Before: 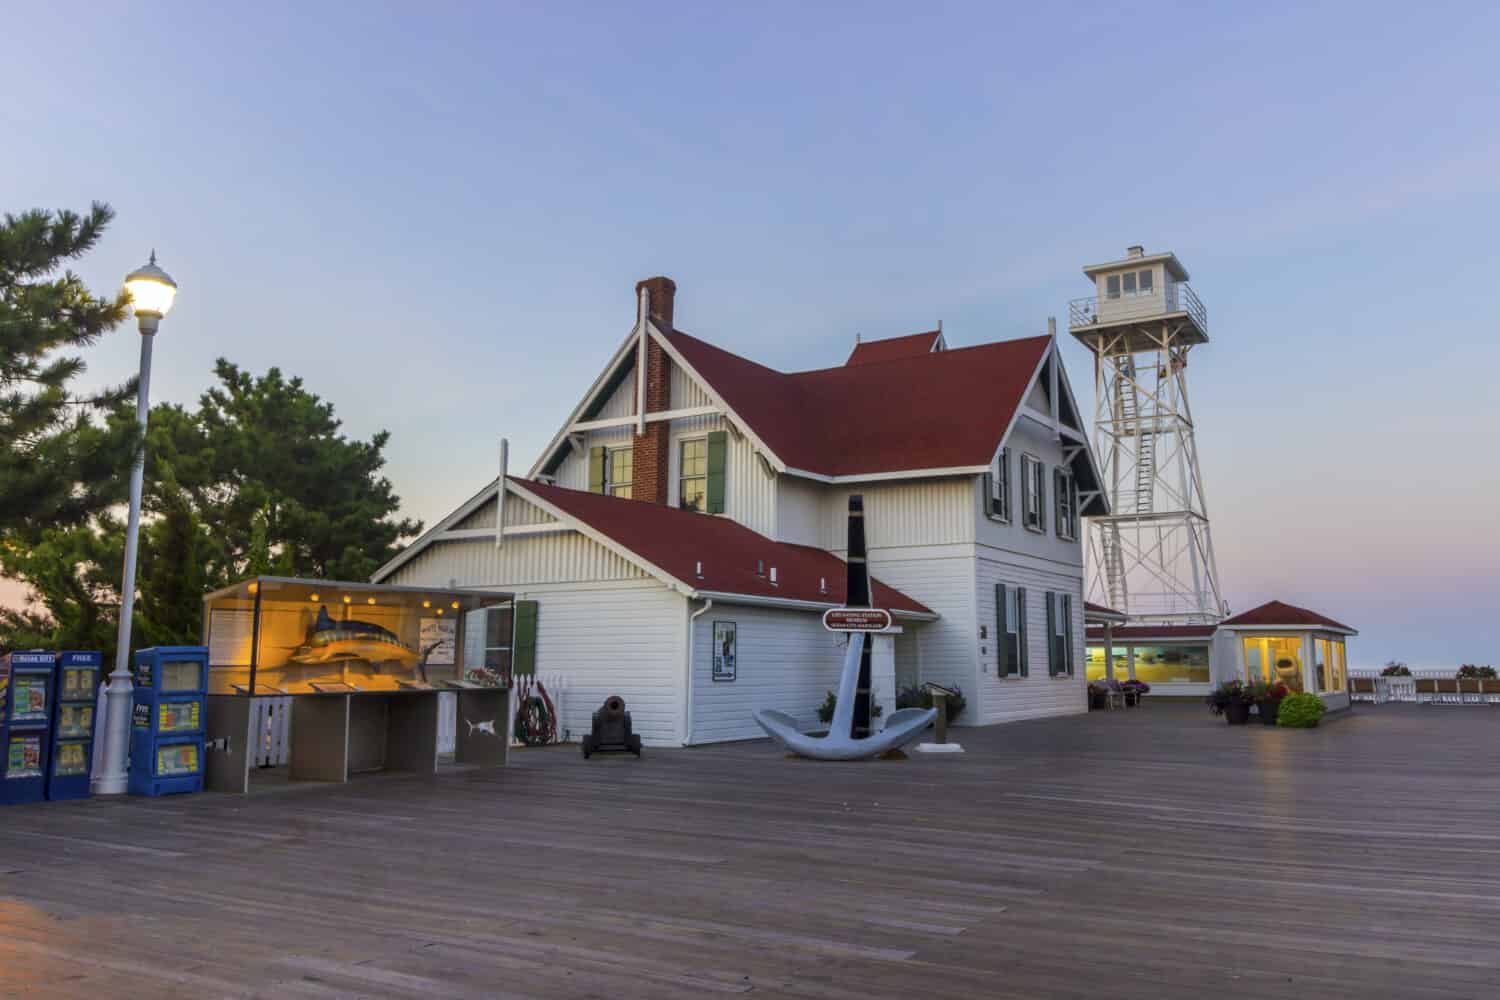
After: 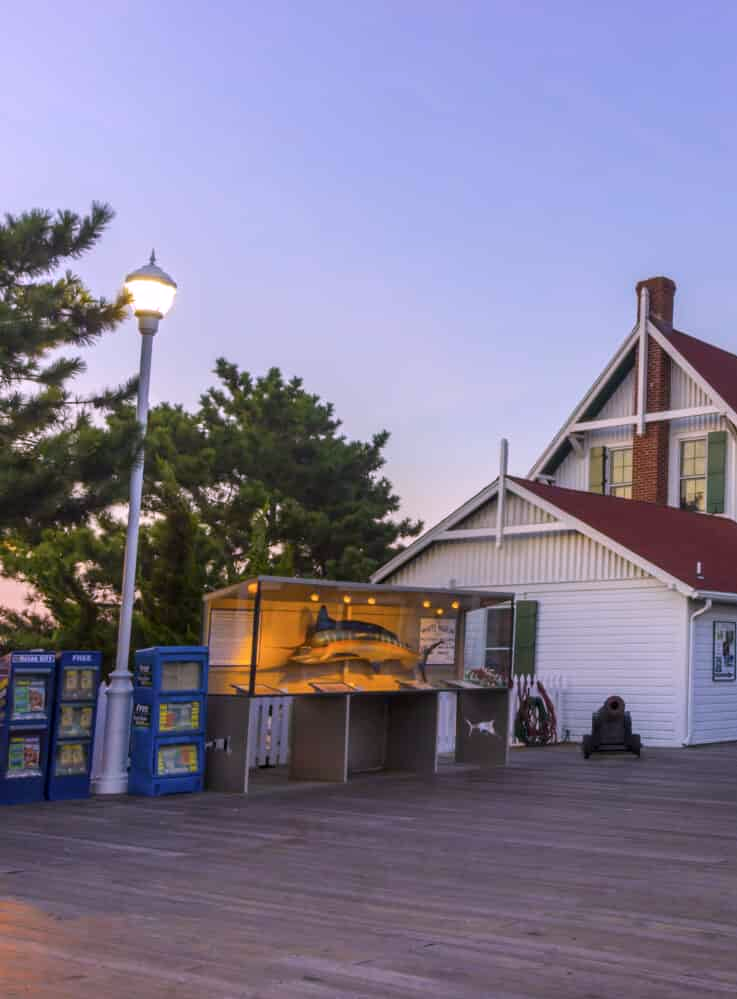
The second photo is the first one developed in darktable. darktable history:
crop and rotate: left 0%, top 0%, right 50.845%
white balance: red 1.066, blue 1.119
